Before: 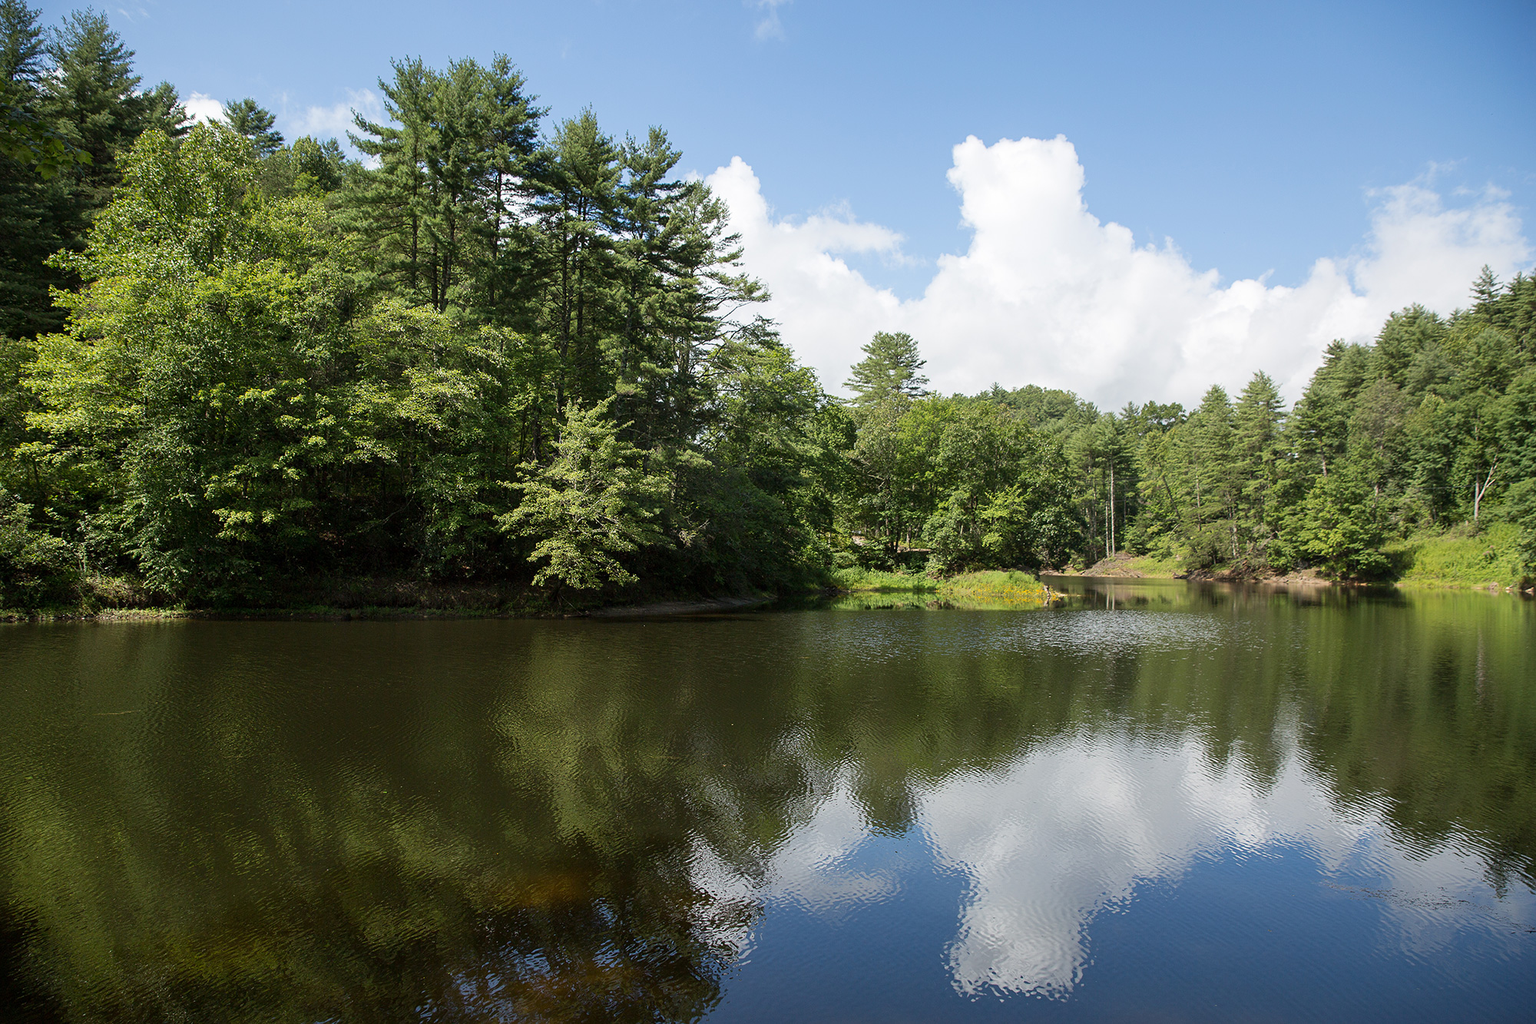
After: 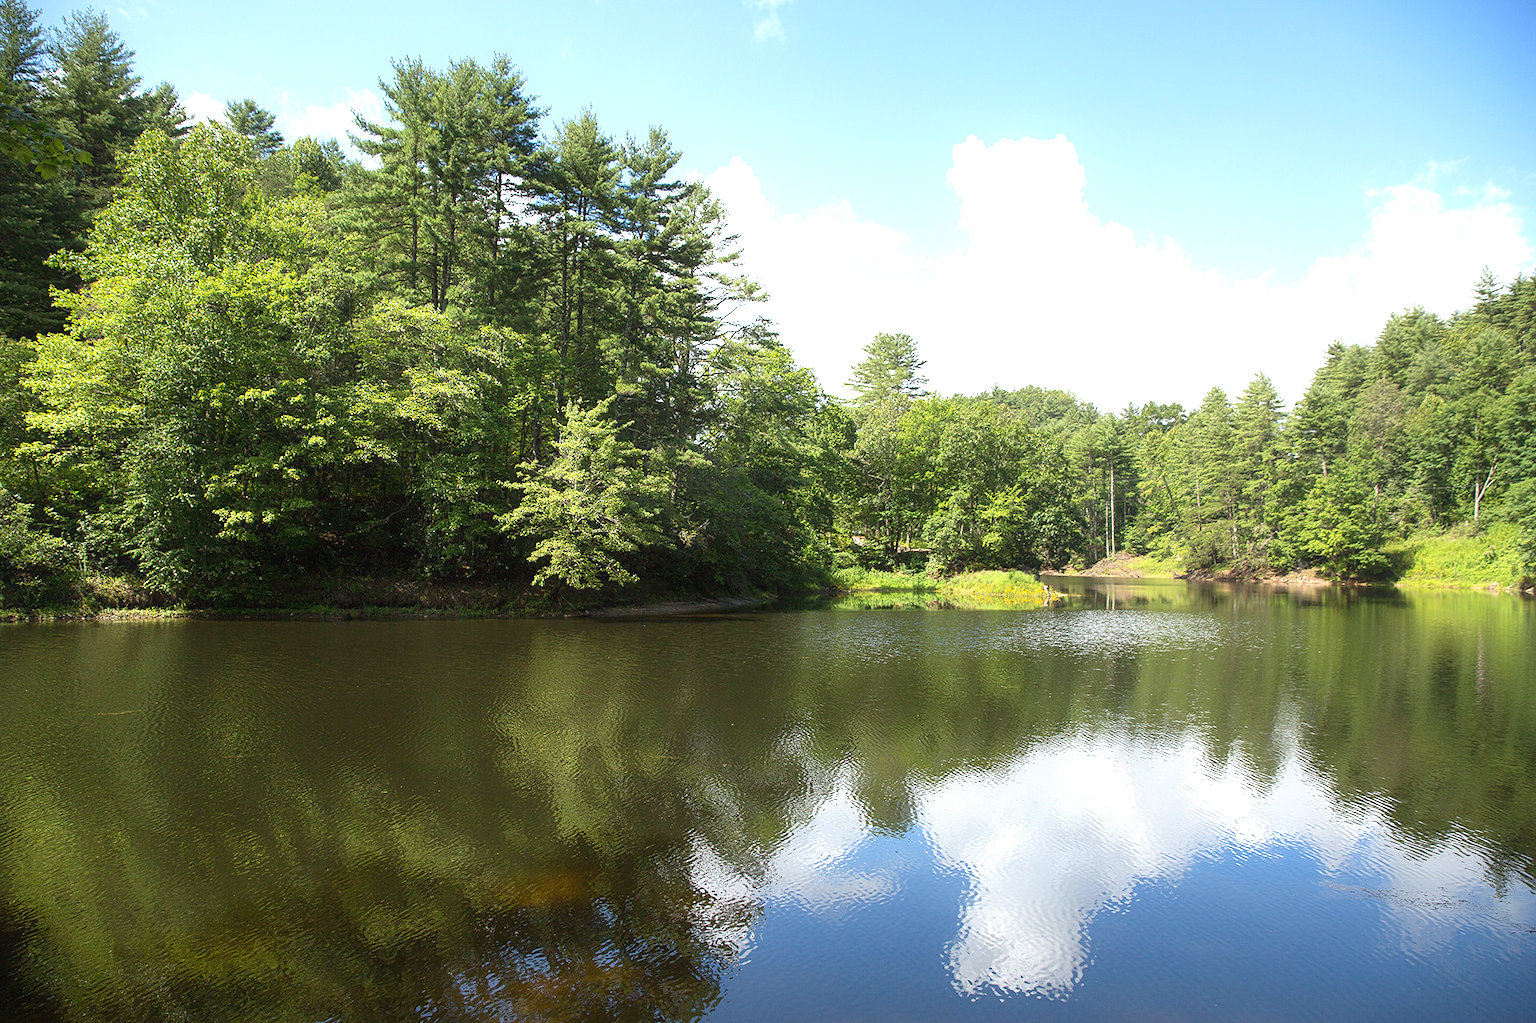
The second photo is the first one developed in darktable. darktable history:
exposure: black level correction 0, exposure 1 EV, compensate exposure bias true, compensate highlight preservation false
contrast equalizer: y [[0.5, 0.486, 0.447, 0.446, 0.489, 0.5], [0.5 ×6], [0.5 ×6], [0 ×6], [0 ×6]]
